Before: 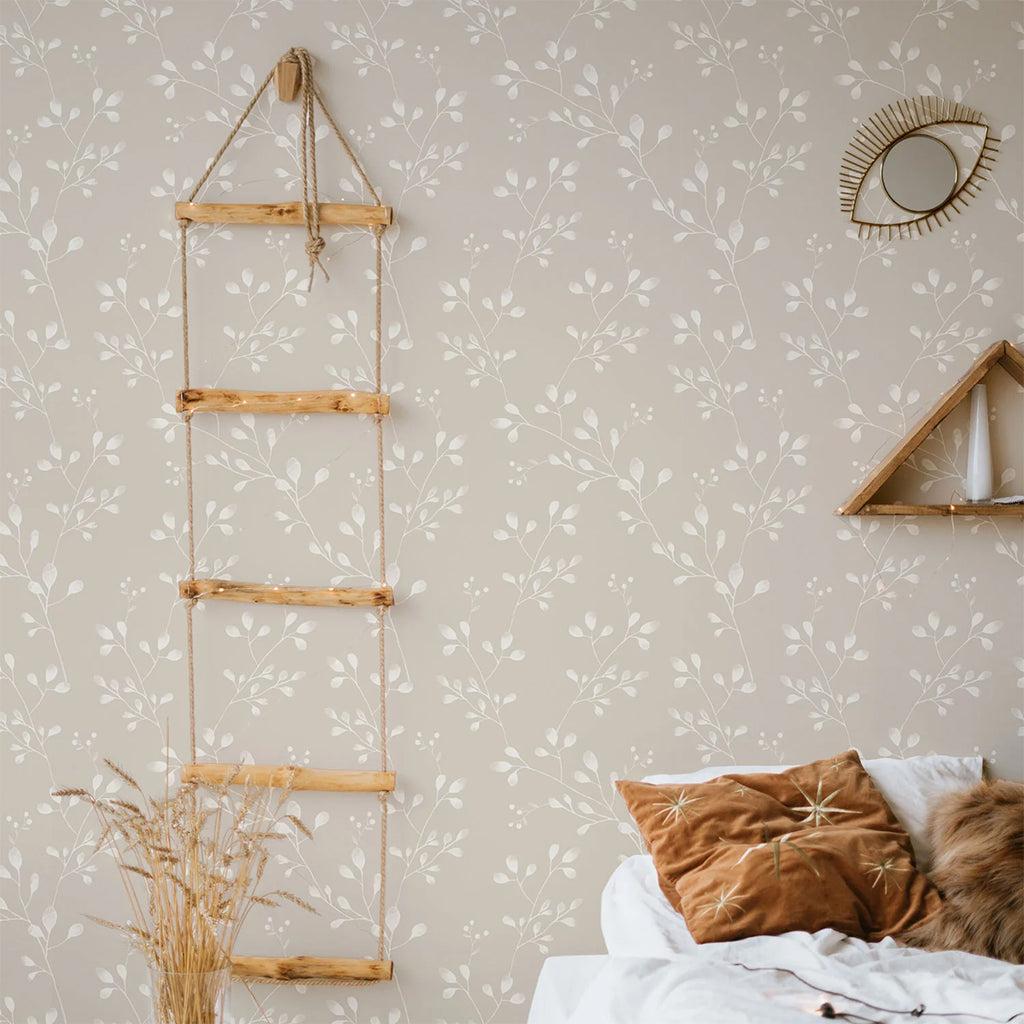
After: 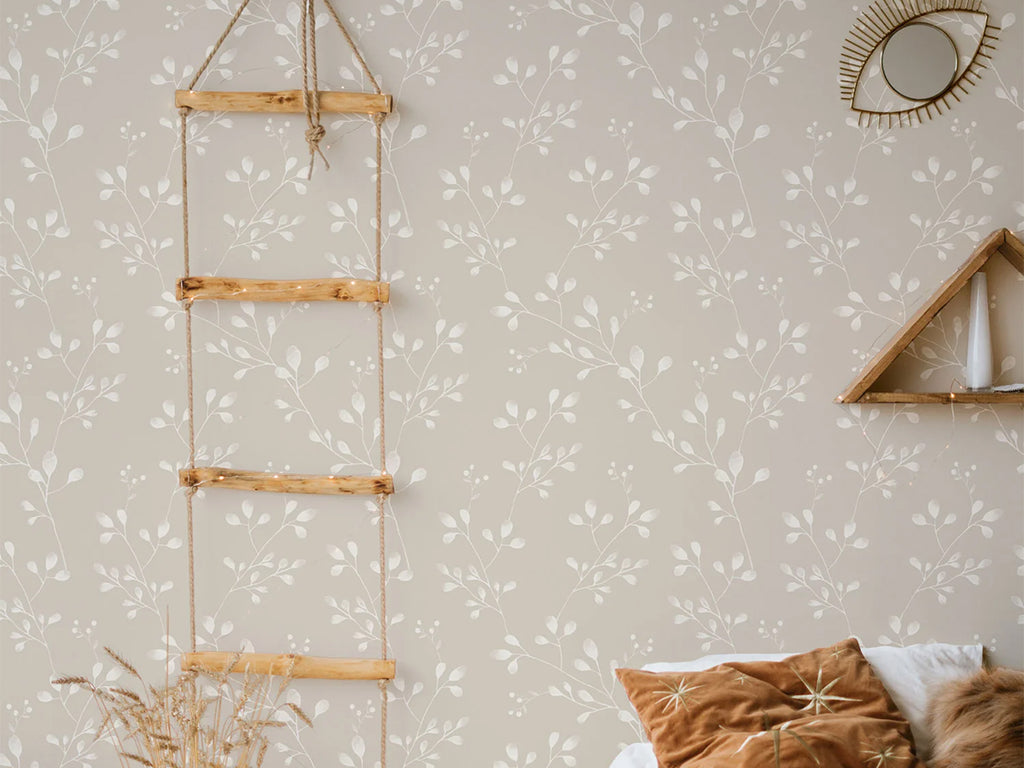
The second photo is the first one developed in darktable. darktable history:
crop: top 11.026%, bottom 13.88%
